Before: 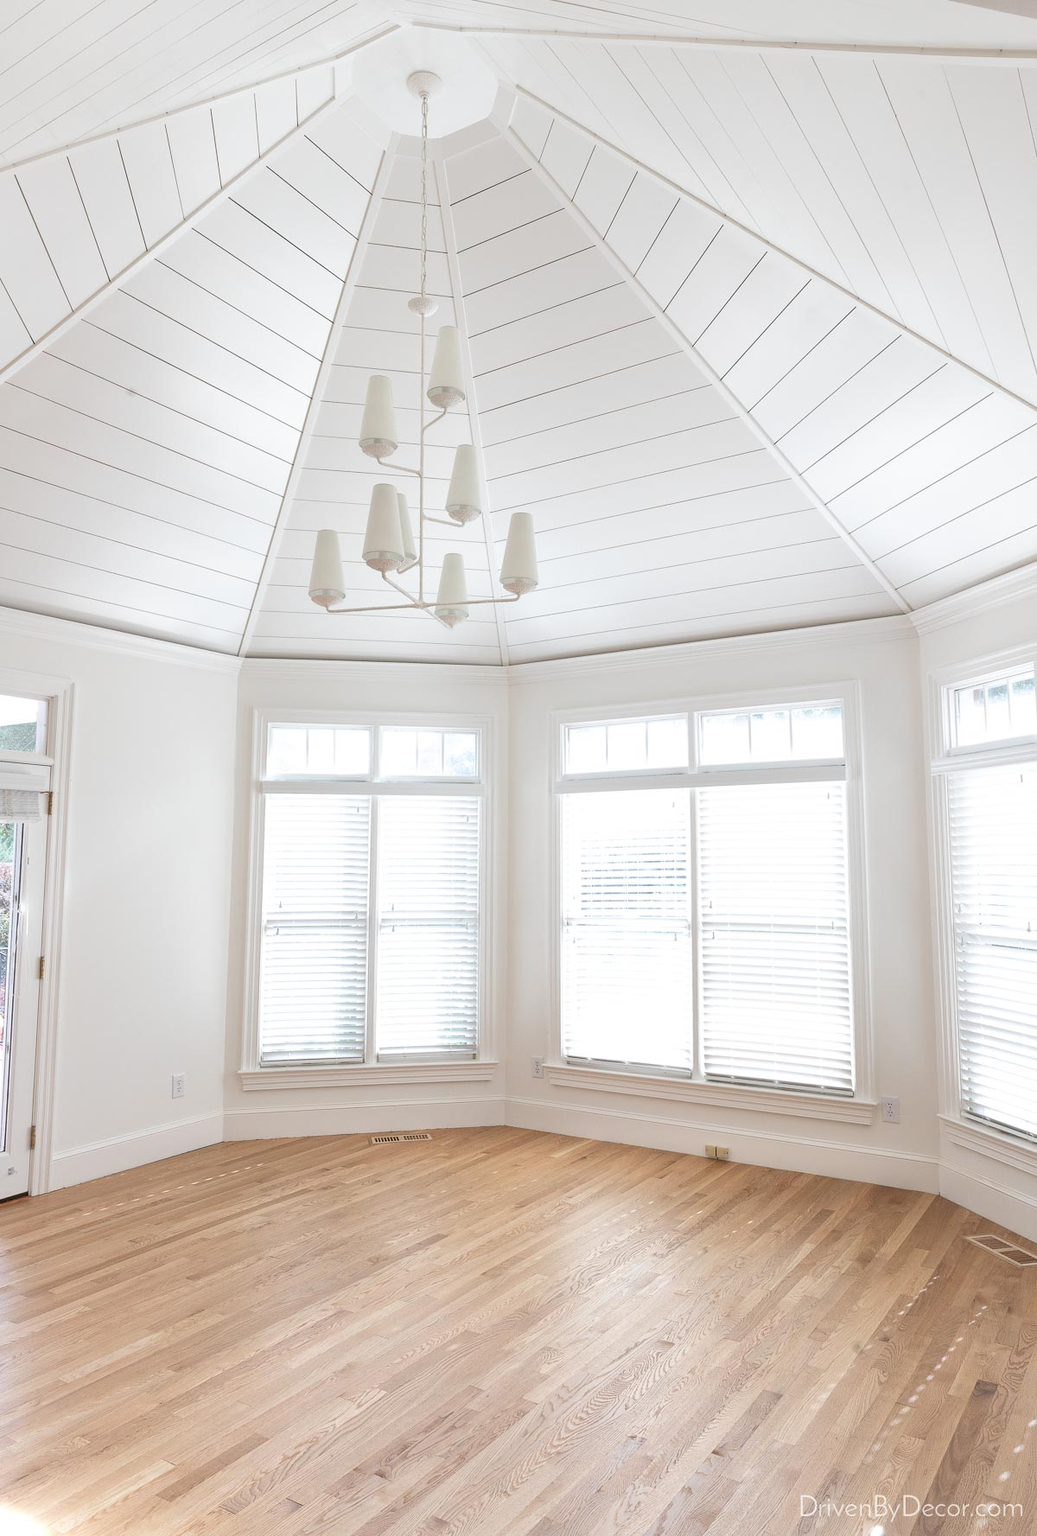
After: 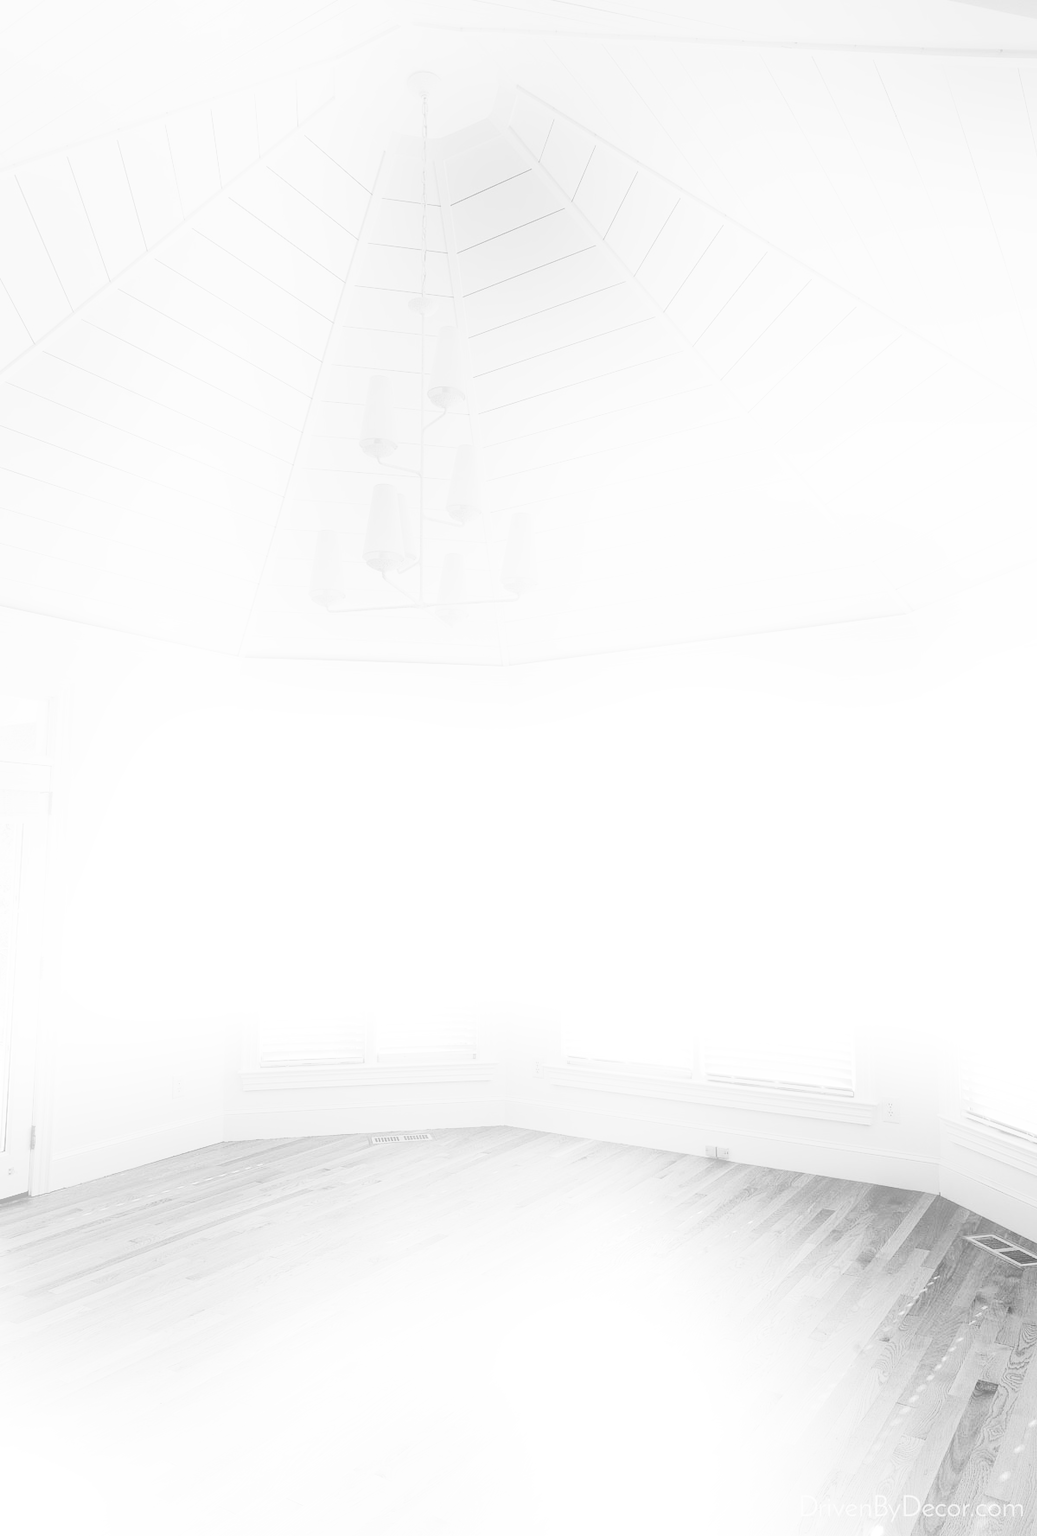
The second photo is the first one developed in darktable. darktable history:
contrast brightness saturation: contrast 0.32, brightness -0.08, saturation 0.17
tone curve: curves: ch0 [(0, 0) (0.003, 0.132) (0.011, 0.136) (0.025, 0.14) (0.044, 0.147) (0.069, 0.149) (0.1, 0.156) (0.136, 0.163) (0.177, 0.177) (0.224, 0.2) (0.277, 0.251) (0.335, 0.311) (0.399, 0.387) (0.468, 0.487) (0.543, 0.585) (0.623, 0.675) (0.709, 0.742) (0.801, 0.81) (0.898, 0.867) (1, 1)], preserve colors none
bloom: on, module defaults
graduated density: hue 238.83°, saturation 50%
monochrome: on, module defaults
